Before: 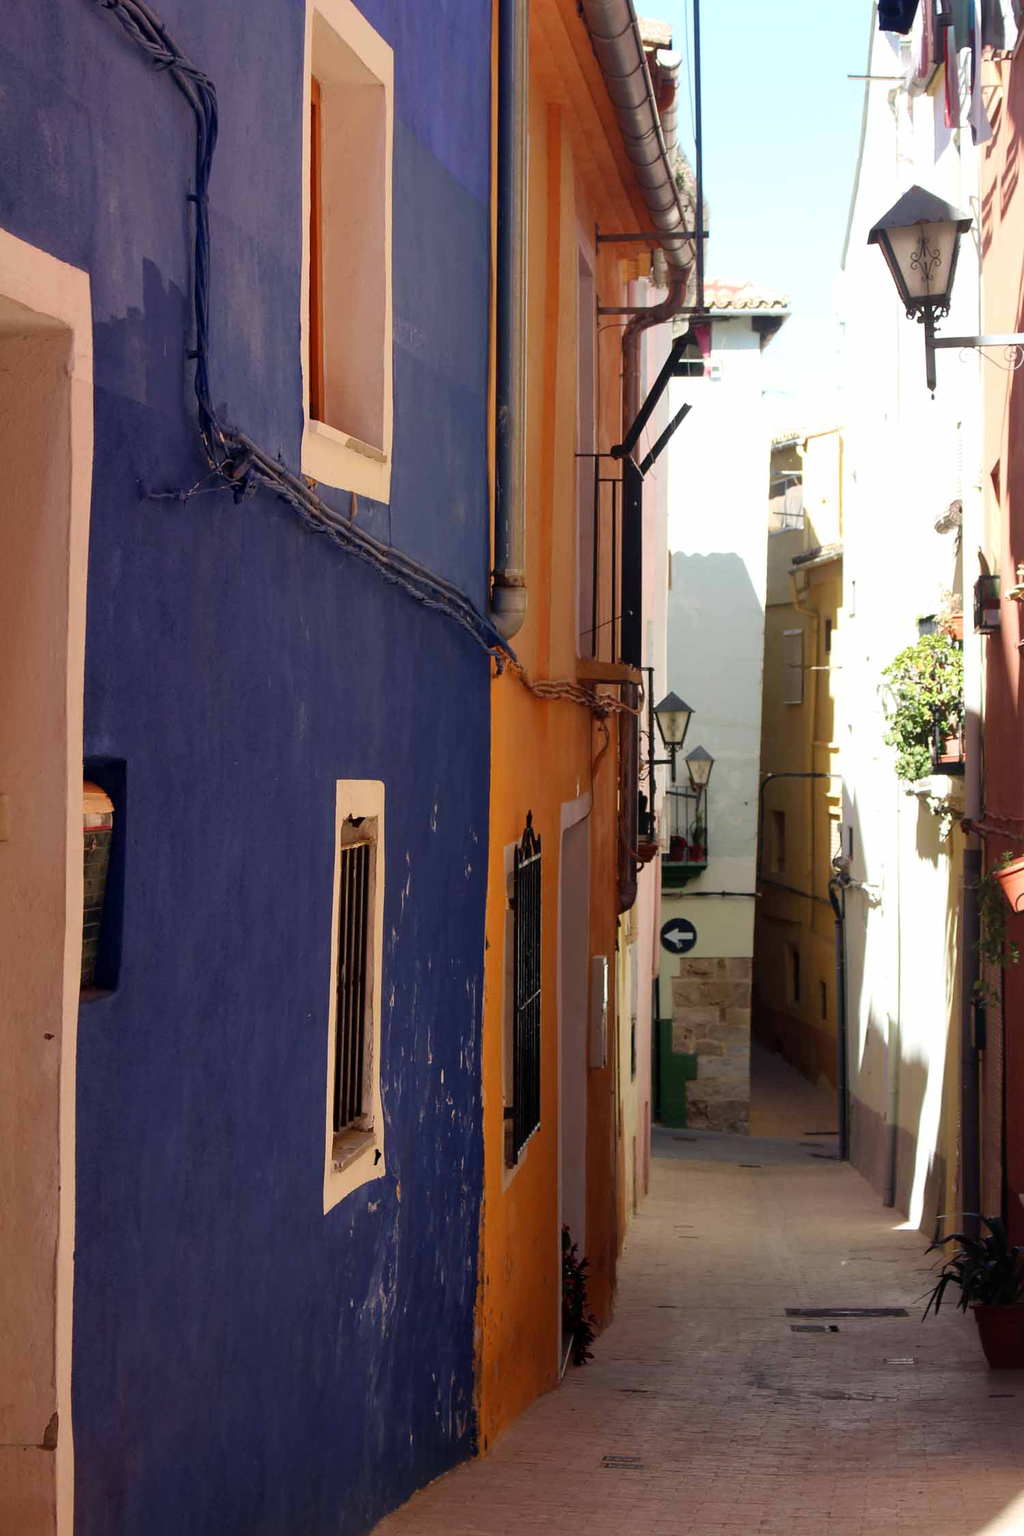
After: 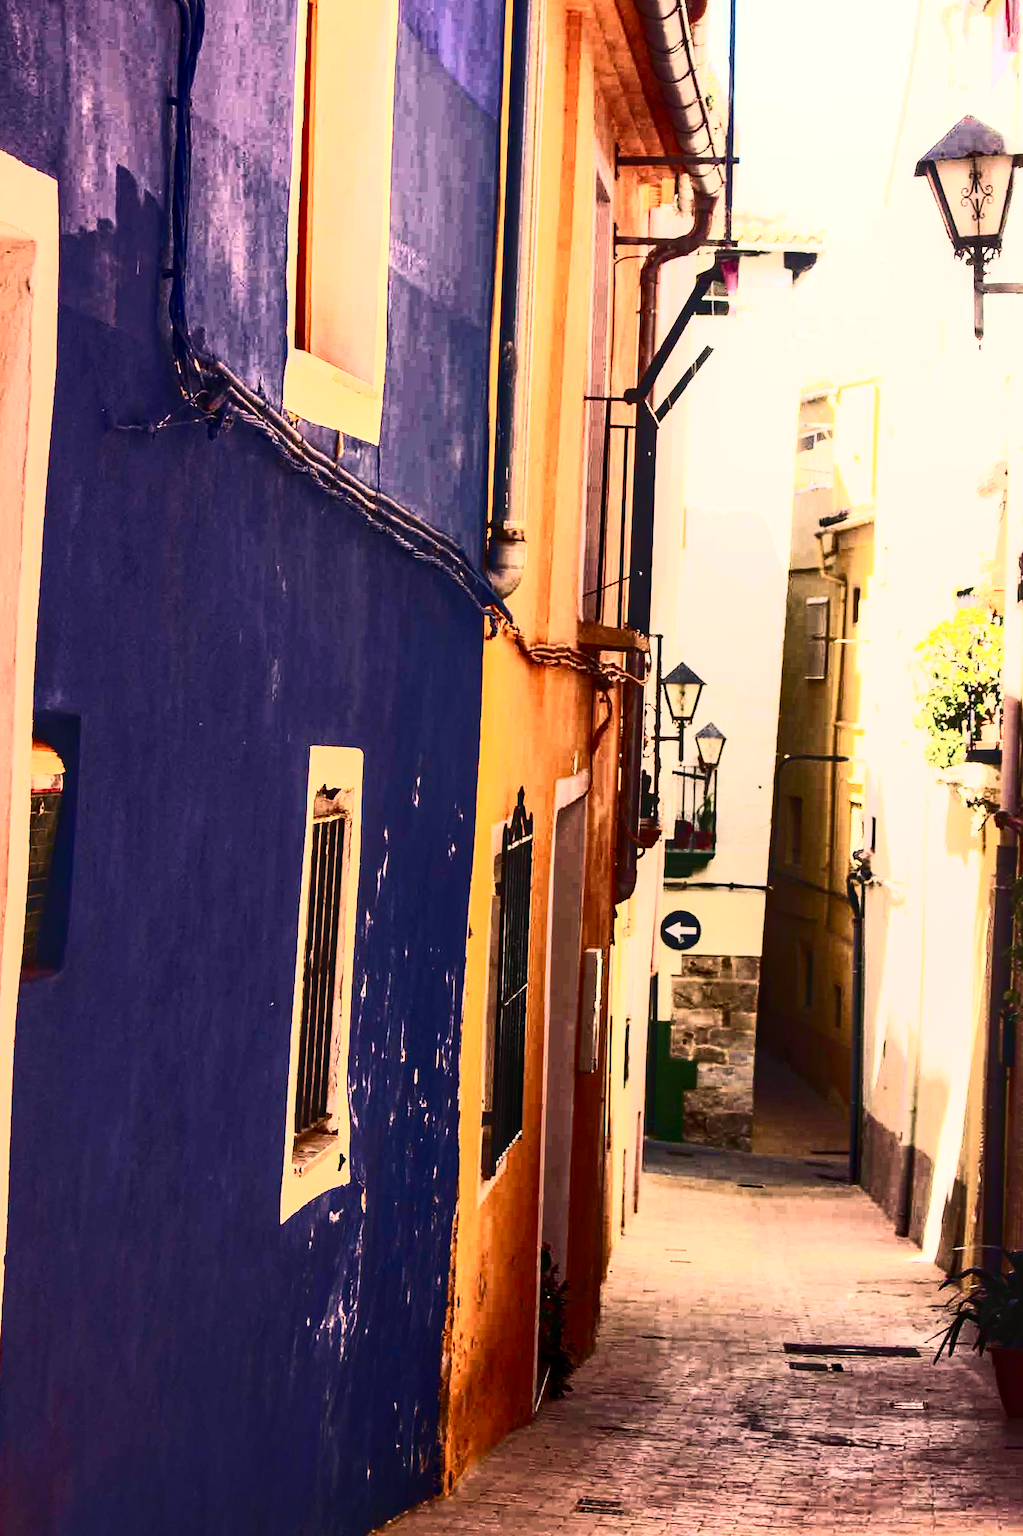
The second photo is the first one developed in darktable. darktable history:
exposure: black level correction 0, exposure 1.001 EV, compensate highlight preservation false
velvia: on, module defaults
contrast brightness saturation: contrast 0.914, brightness 0.197
haze removal: compatibility mode true, adaptive false
local contrast: on, module defaults
crop and rotate: angle -1.92°, left 3.091%, top 4.093%, right 1.496%, bottom 0.455%
color correction: highlights a* 11.79, highlights b* 11.8
